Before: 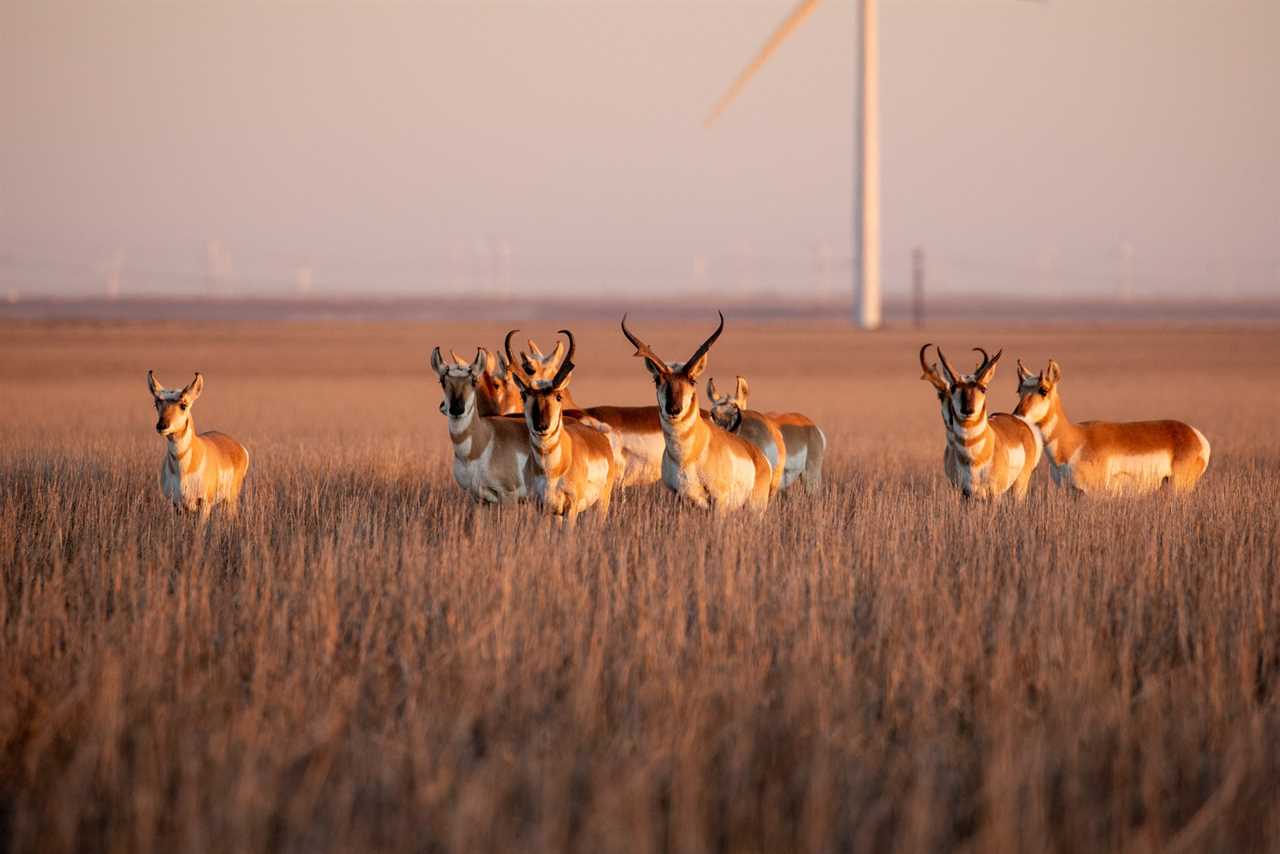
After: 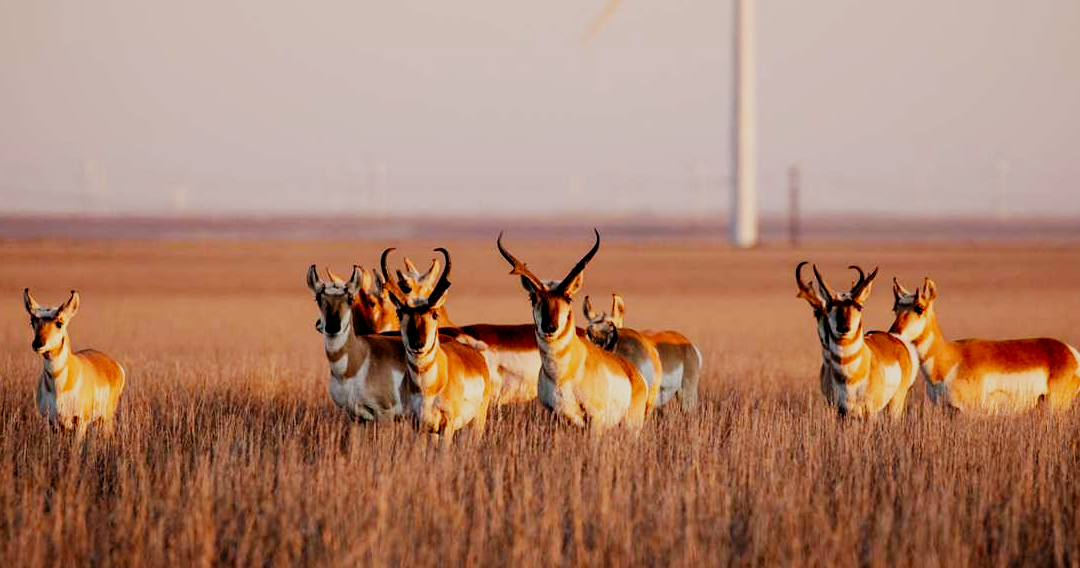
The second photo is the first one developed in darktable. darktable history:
levels: white 99.92%
crop and rotate: left 9.689%, top 9.619%, right 5.921%, bottom 23.869%
filmic rgb: black relative exposure -7.5 EV, white relative exposure 4.99 EV, hardness 3.35, contrast 1.3, preserve chrominance no, color science v5 (2021)
